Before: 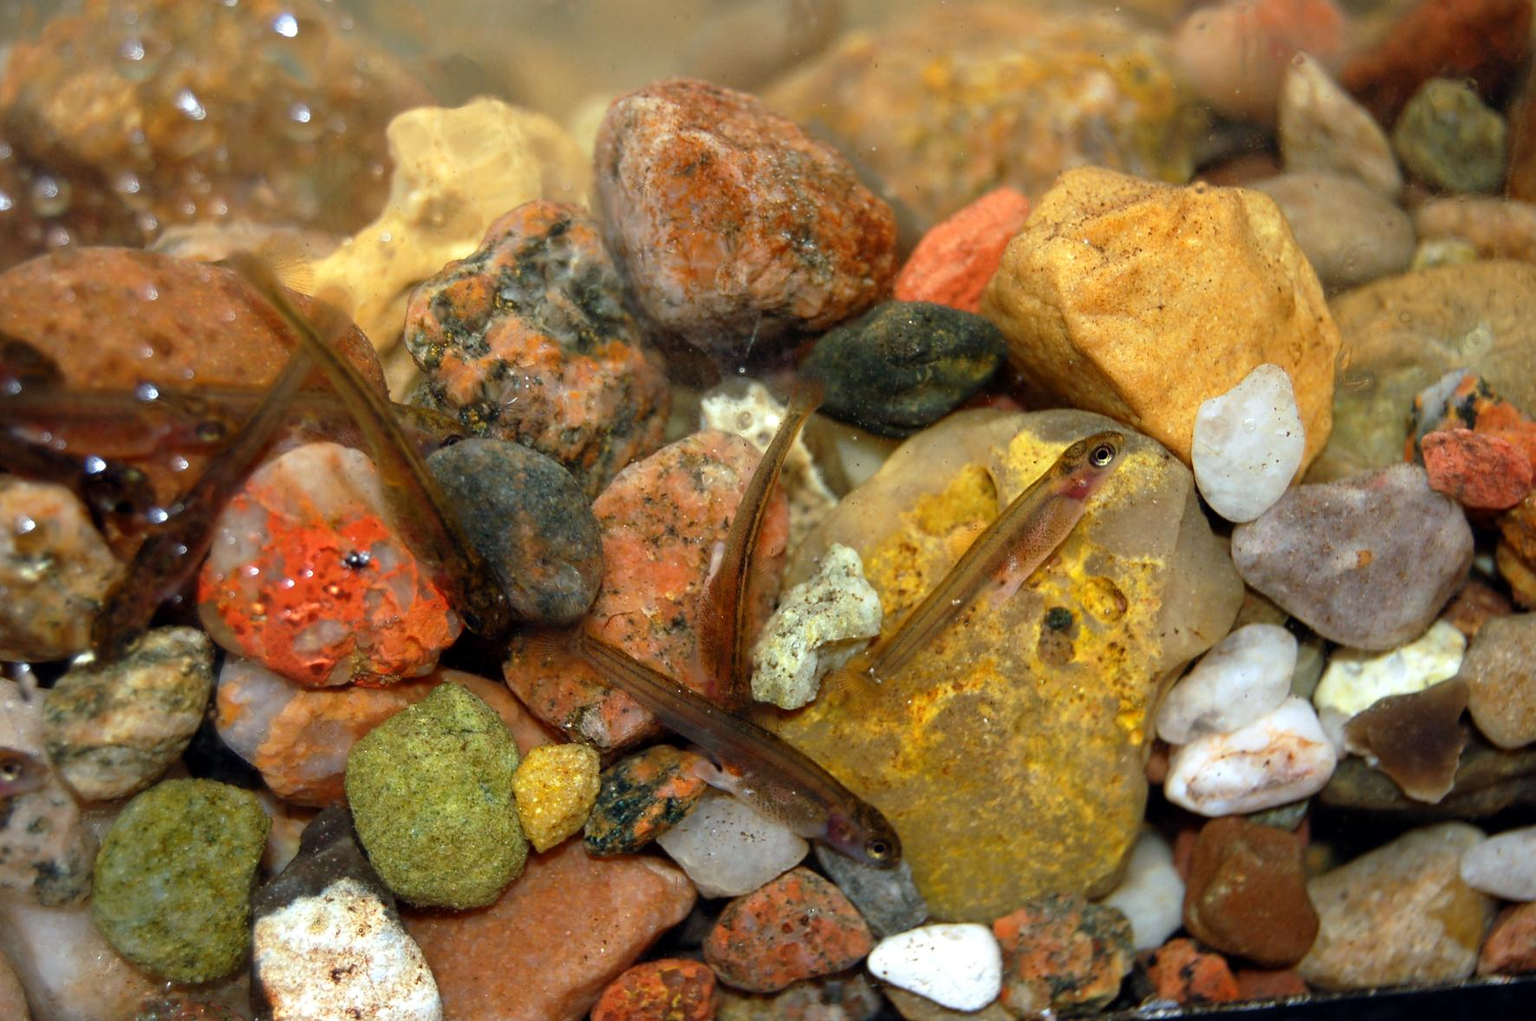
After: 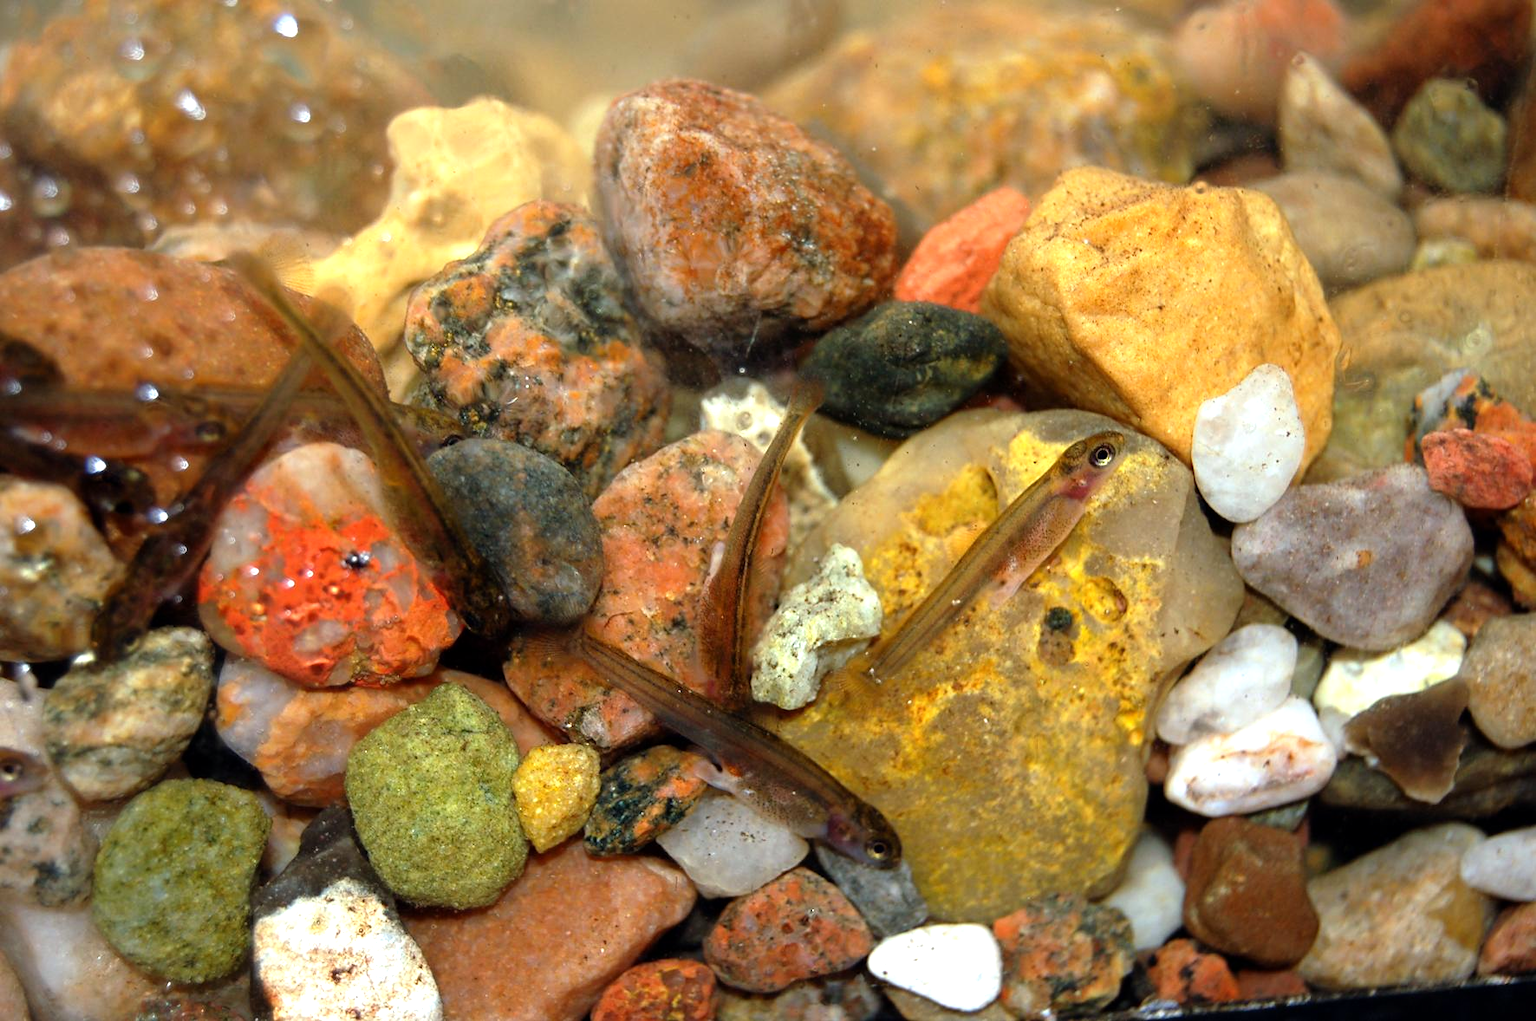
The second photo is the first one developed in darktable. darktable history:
tone equalizer: -8 EV -0.416 EV, -7 EV -0.42 EV, -6 EV -0.307 EV, -5 EV -0.215 EV, -3 EV 0.239 EV, -2 EV 0.31 EV, -1 EV 0.408 EV, +0 EV 0.425 EV
